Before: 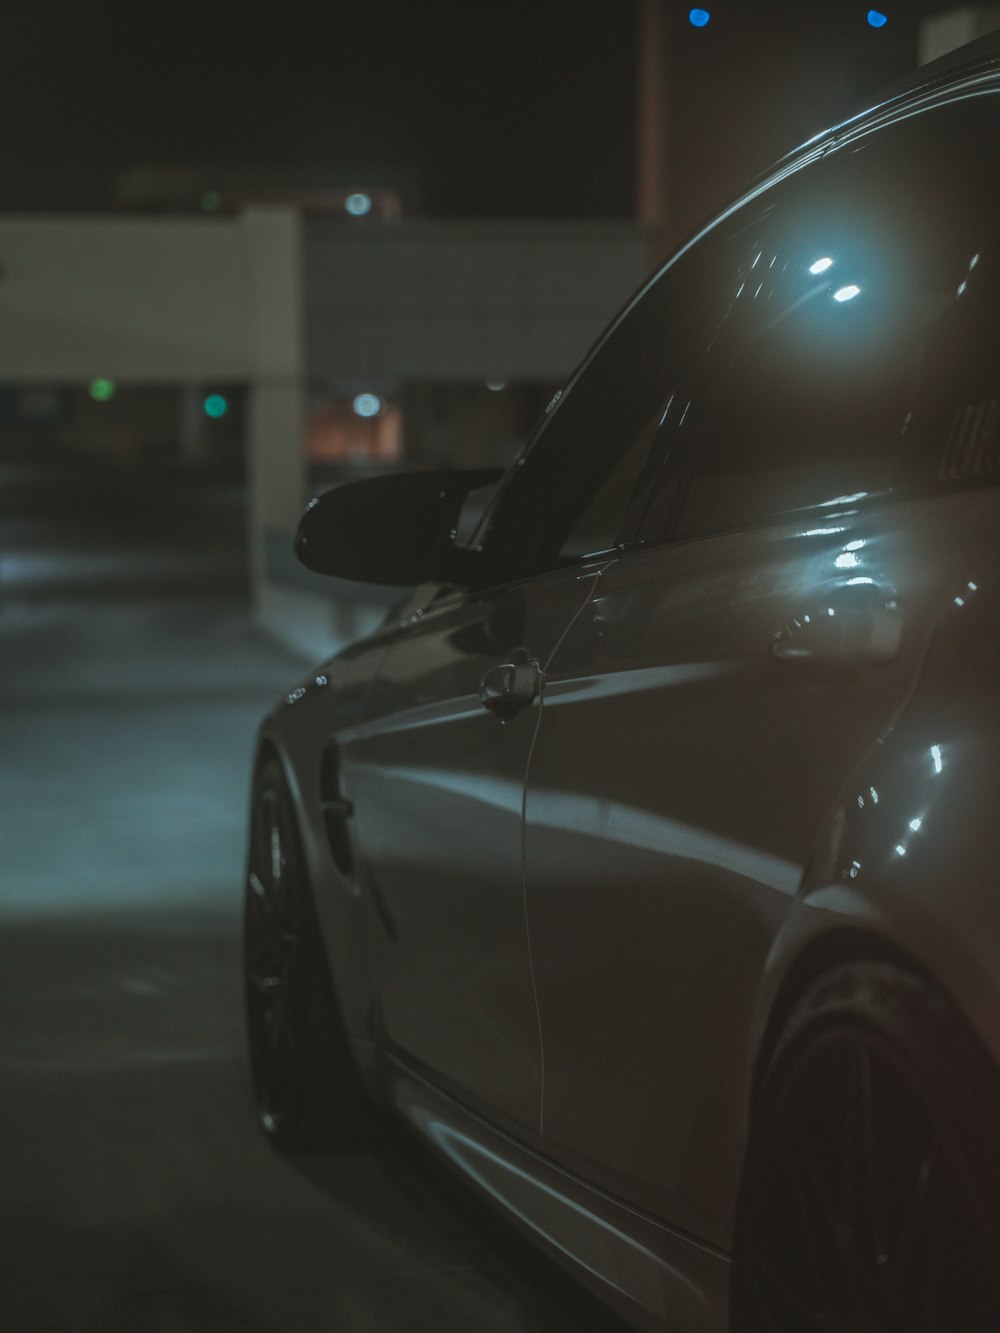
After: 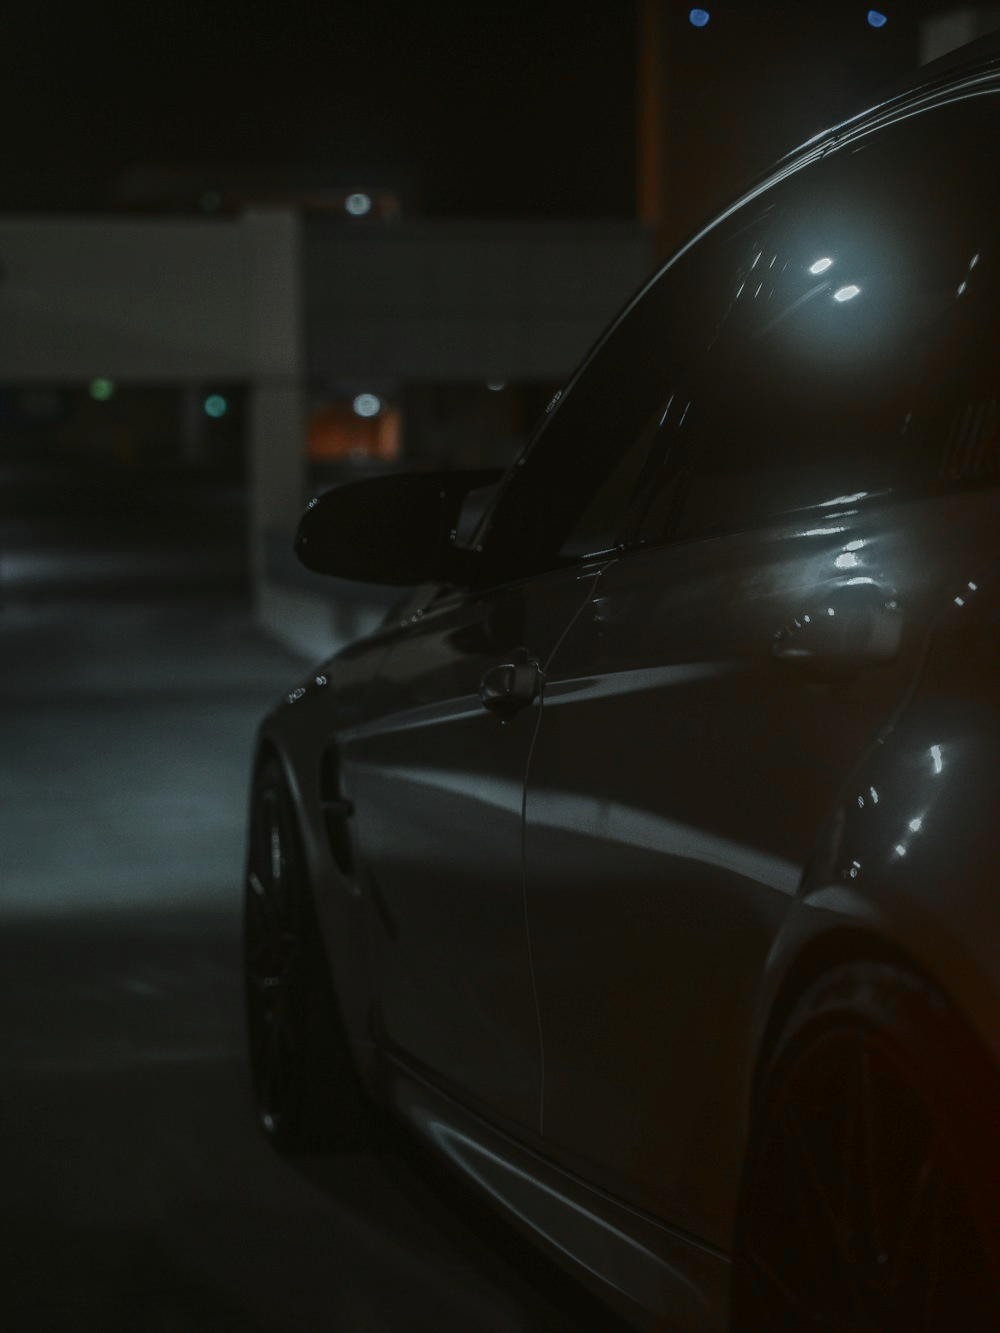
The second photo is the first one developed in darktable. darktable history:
color zones: curves: ch0 [(0, 0.48) (0.209, 0.398) (0.305, 0.332) (0.429, 0.493) (0.571, 0.5) (0.714, 0.5) (0.857, 0.5) (1, 0.48)]; ch1 [(0, 0.736) (0.143, 0.625) (0.225, 0.371) (0.429, 0.256) (0.571, 0.241) (0.714, 0.213) (0.857, 0.48) (1, 0.736)]; ch2 [(0, 0.448) (0.143, 0.498) (0.286, 0.5) (0.429, 0.5) (0.571, 0.5) (0.714, 0.5) (0.857, 0.5) (1, 0.448)]
contrast brightness saturation: contrast 0.102, brightness -0.257, saturation 0.137
shadows and highlights: shadows 25.08, highlights -70.06
